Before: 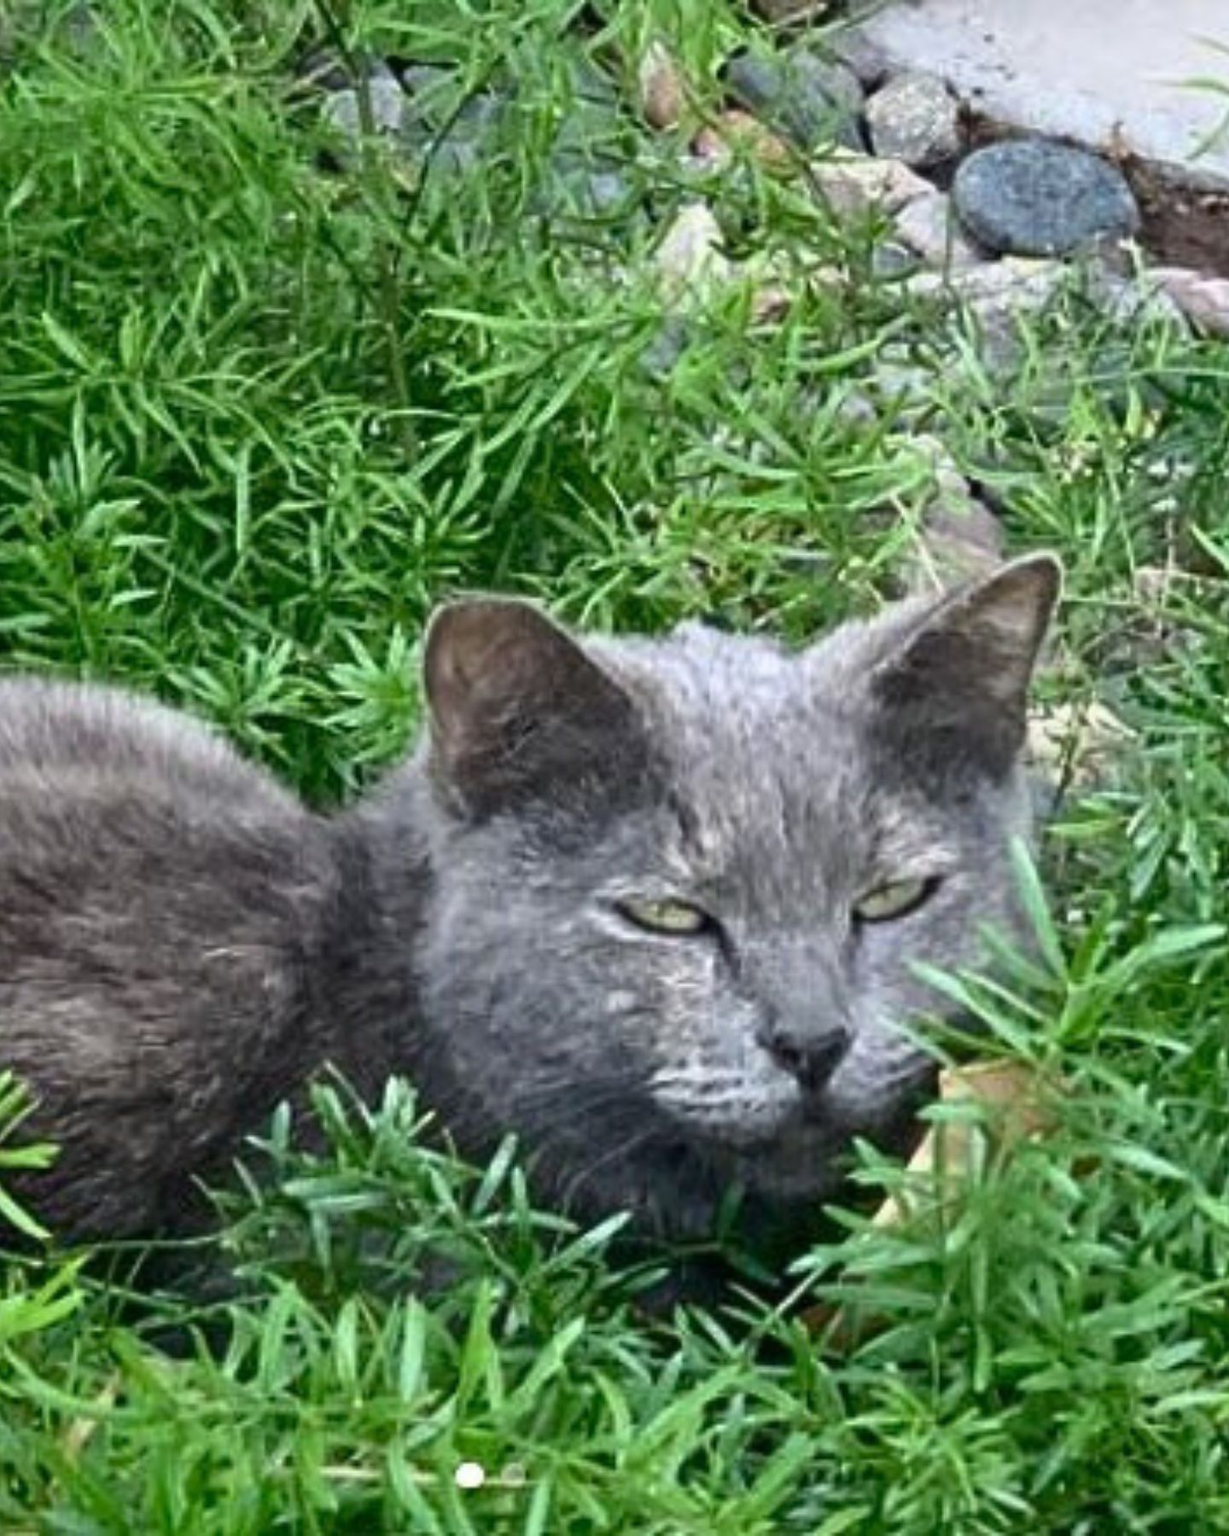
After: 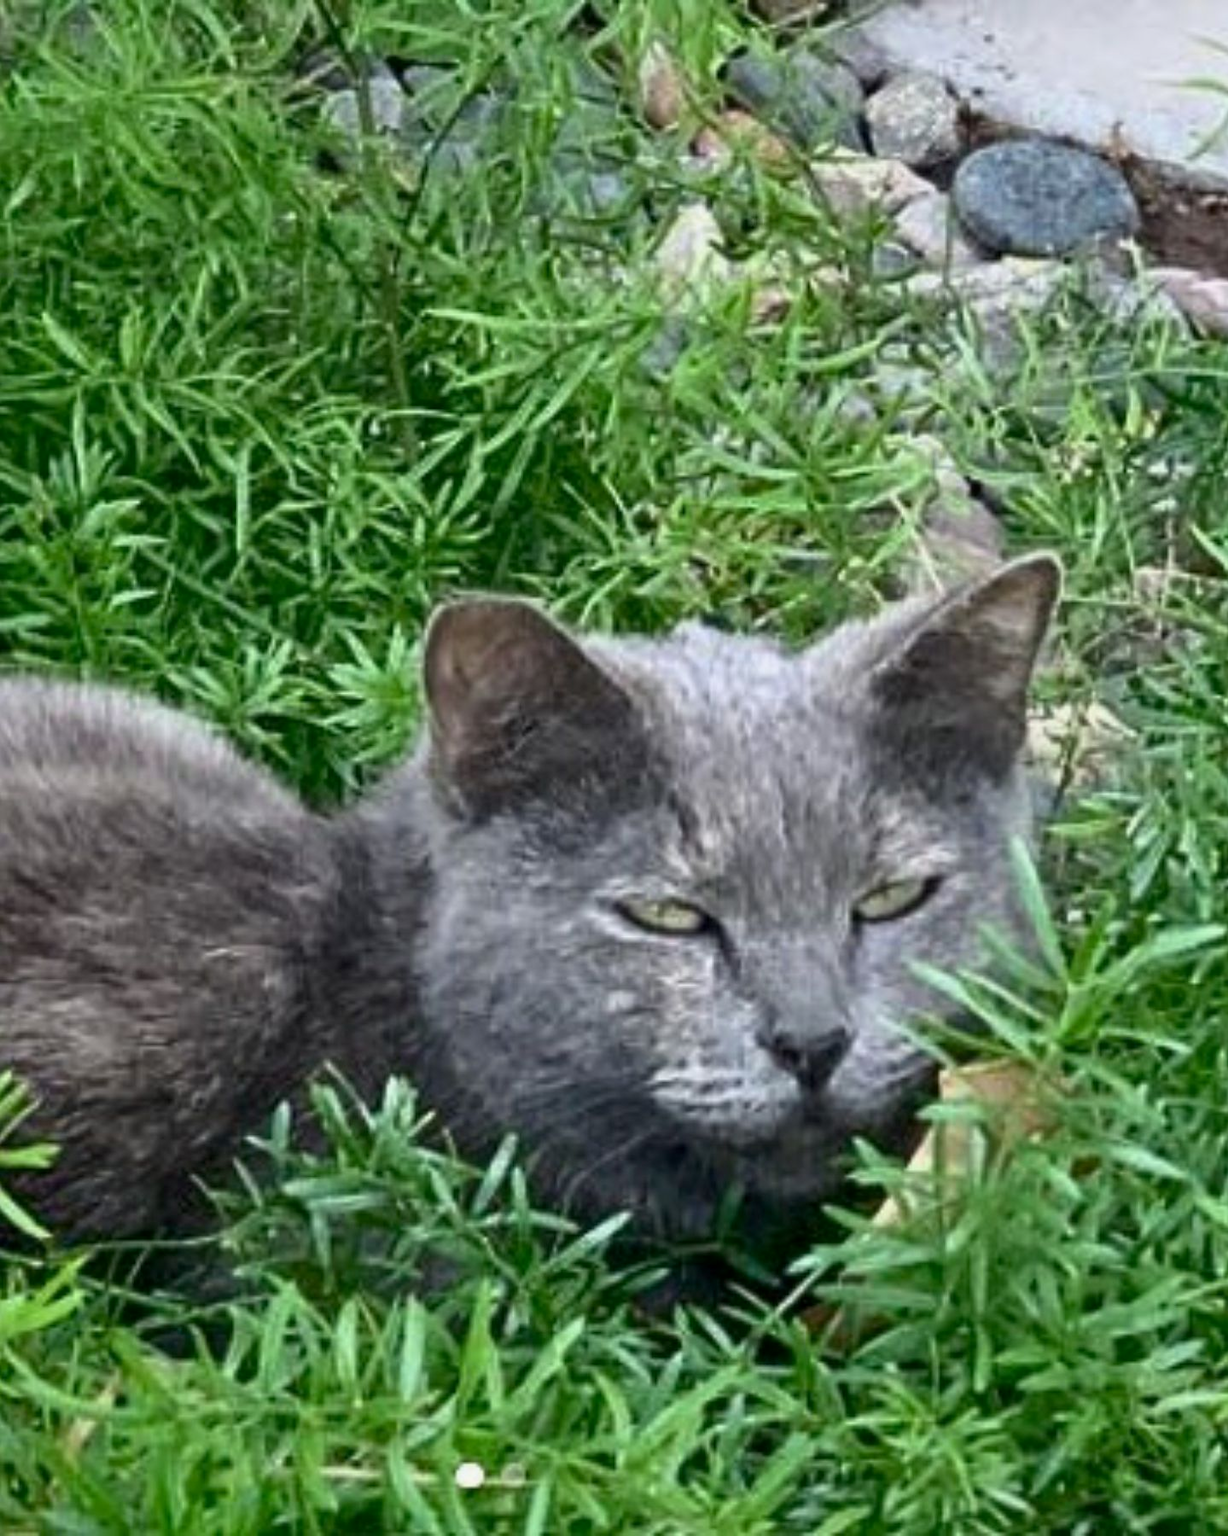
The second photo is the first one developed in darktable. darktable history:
exposure: black level correction 0.002, exposure -0.108 EV, compensate highlight preservation false
